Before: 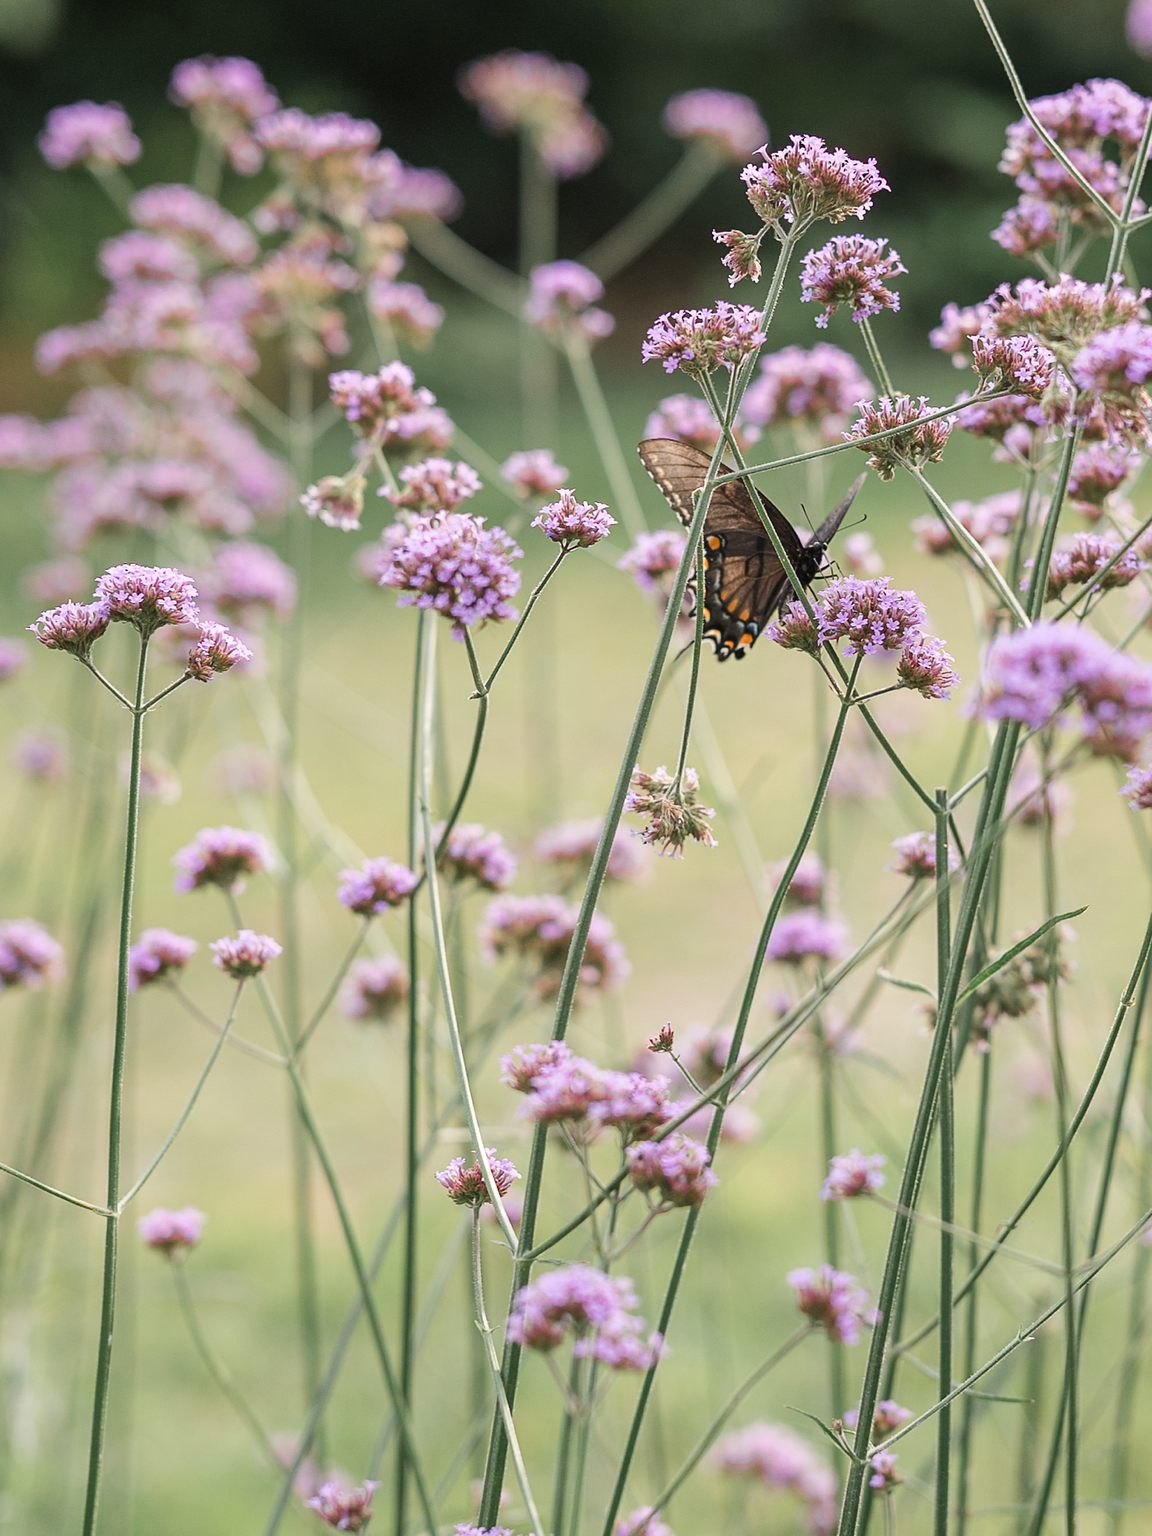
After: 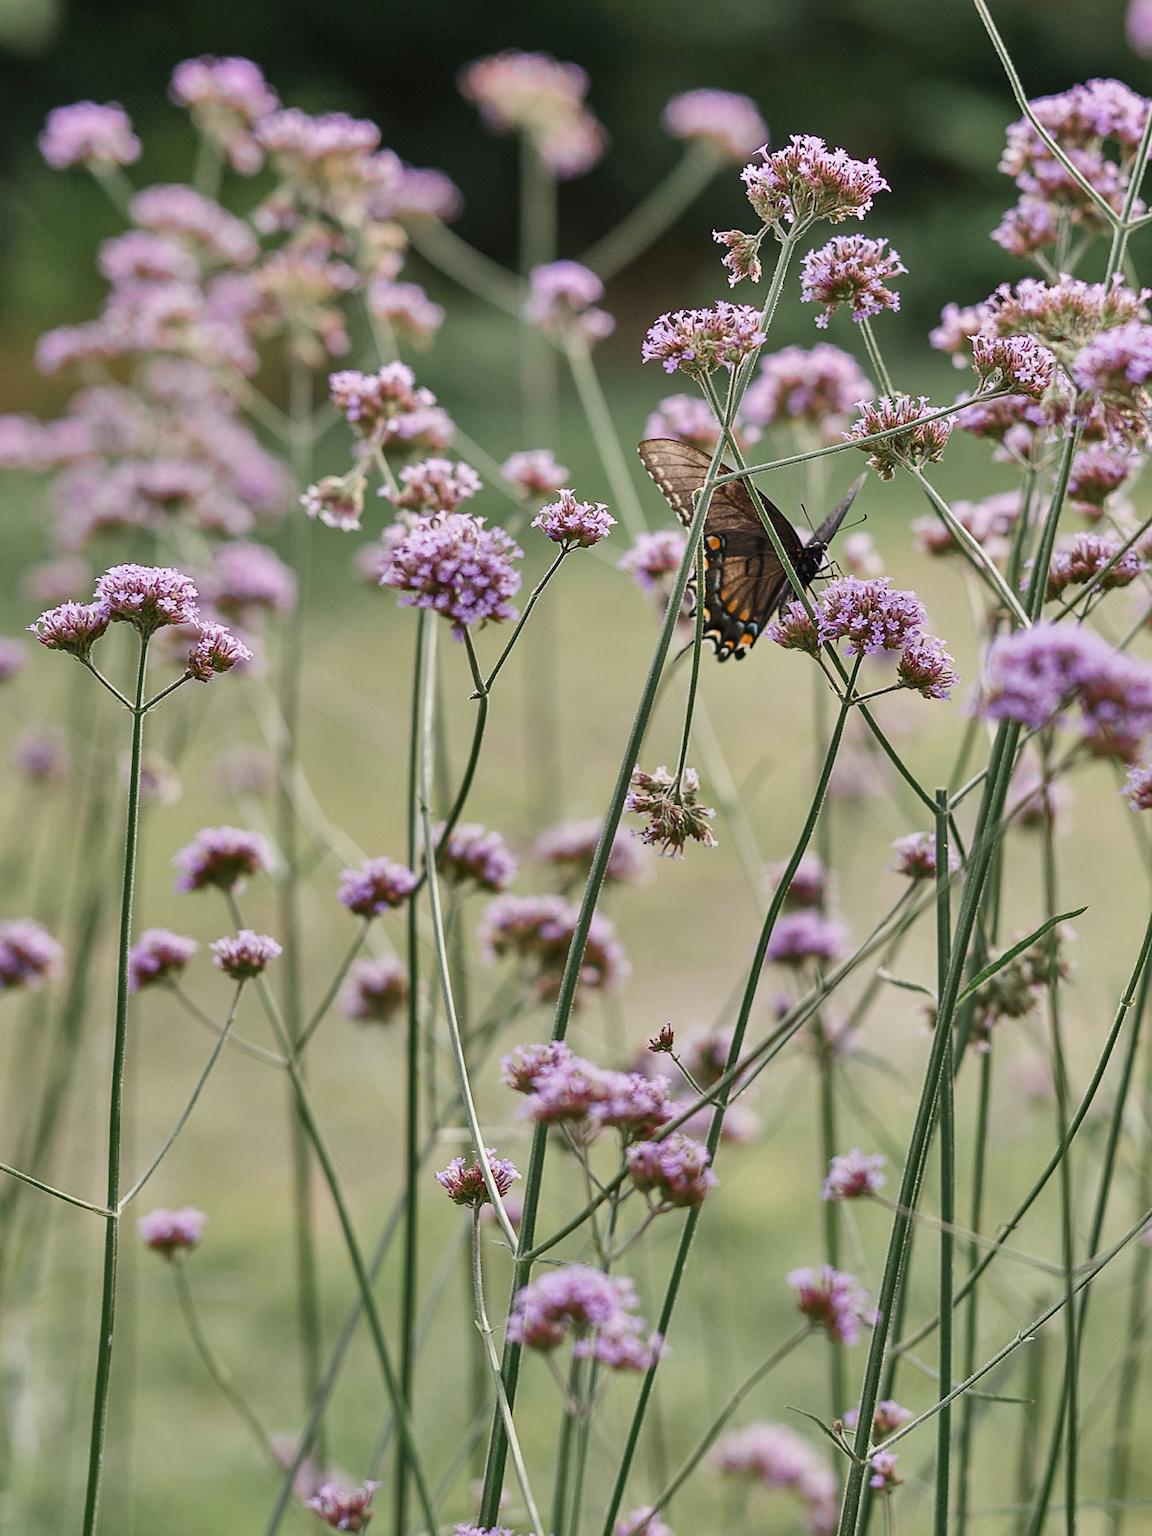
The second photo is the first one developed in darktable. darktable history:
white balance: emerald 1
shadows and highlights: white point adjustment -3.64, highlights -63.34, highlights color adjustment 42%, soften with gaussian
contrast brightness saturation: contrast 0.11, saturation -0.17
color balance rgb: perceptual saturation grading › global saturation 20%, perceptual saturation grading › highlights -25%, perceptual saturation grading › shadows 25%
